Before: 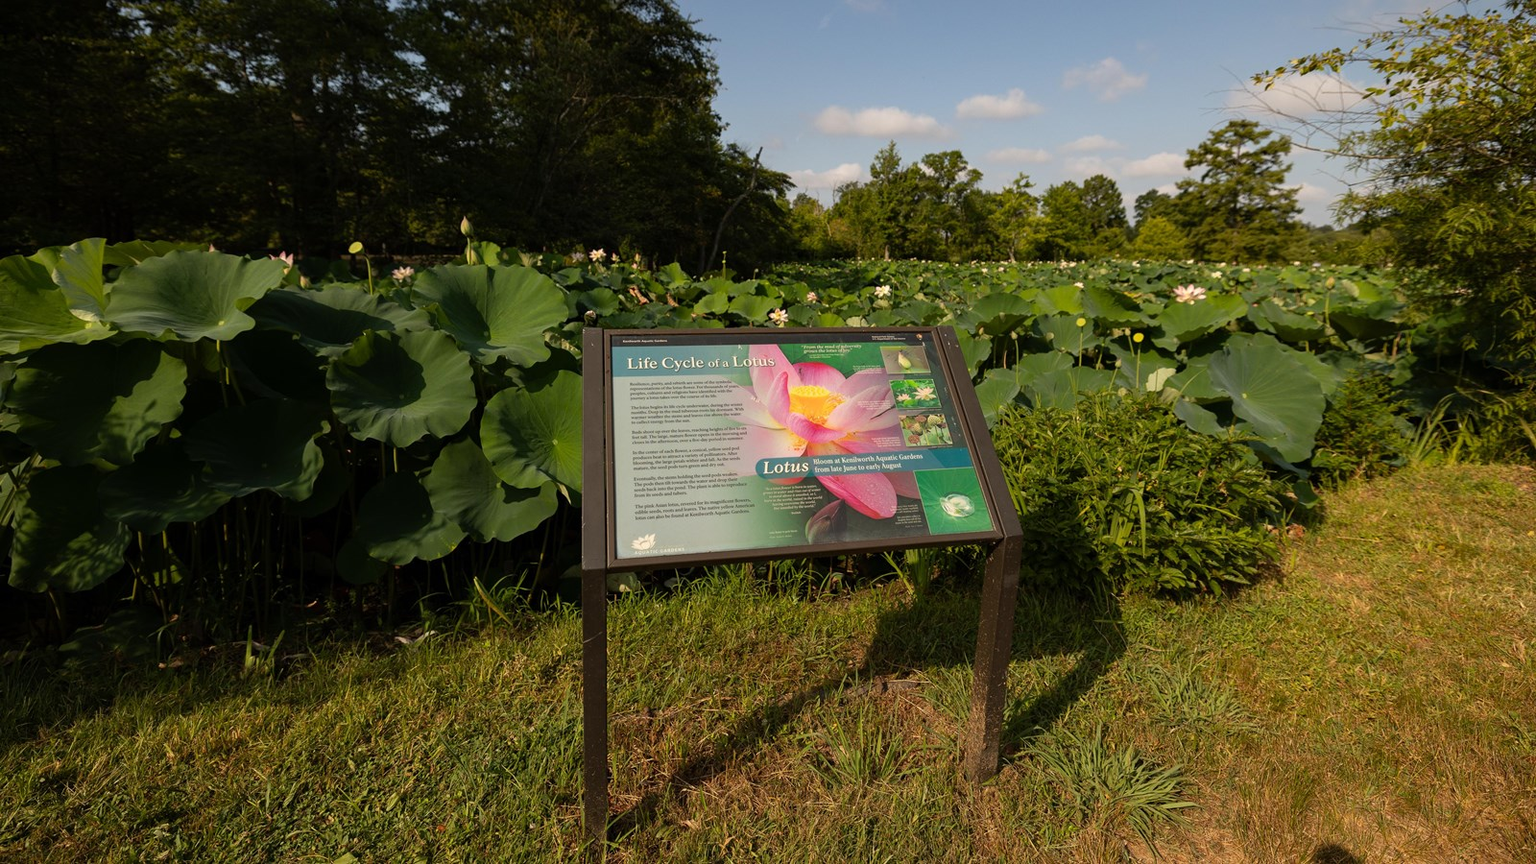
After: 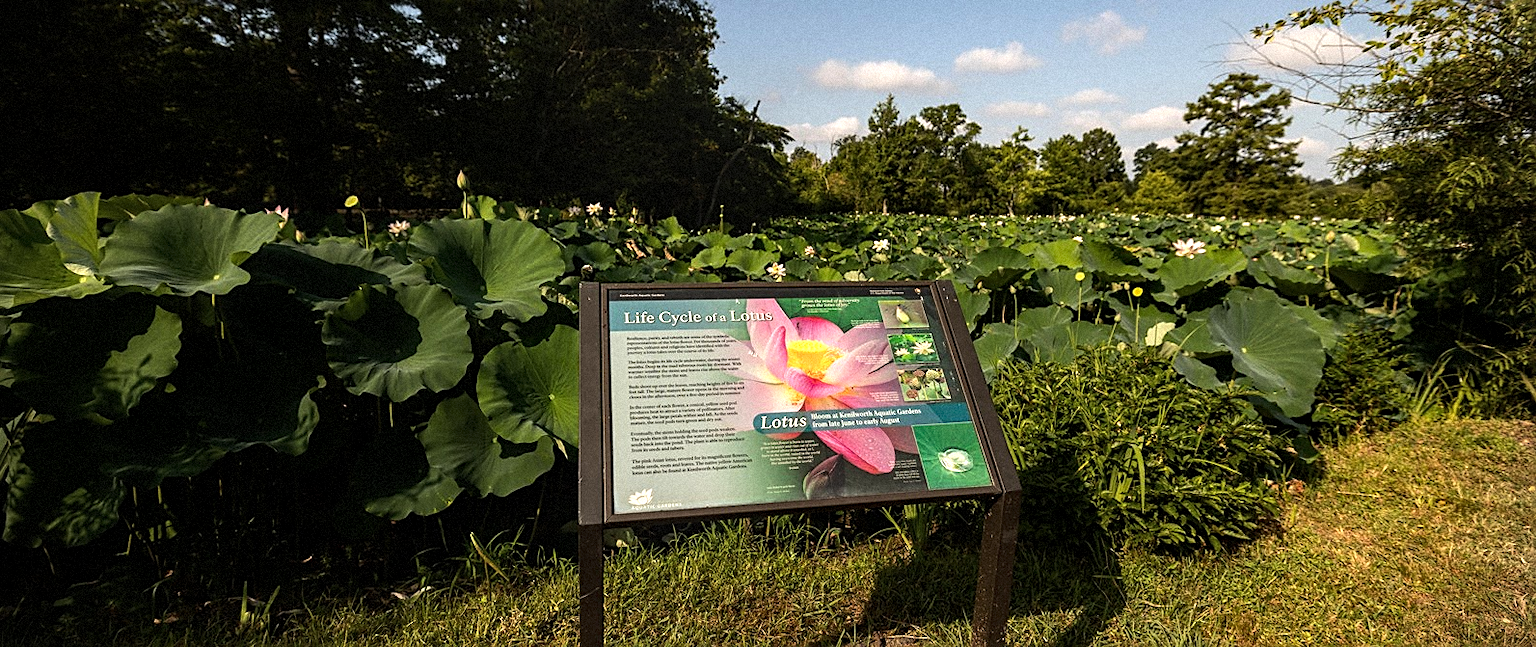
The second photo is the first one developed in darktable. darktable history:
vignetting: fall-off start 91.19%
sharpen: on, module defaults
grain: mid-tones bias 0%
crop: left 0.387%, top 5.469%, bottom 19.809%
local contrast: on, module defaults
tone equalizer: -8 EV -0.75 EV, -7 EV -0.7 EV, -6 EV -0.6 EV, -5 EV -0.4 EV, -3 EV 0.4 EV, -2 EV 0.6 EV, -1 EV 0.7 EV, +0 EV 0.75 EV, edges refinement/feathering 500, mask exposure compensation -1.57 EV, preserve details no
